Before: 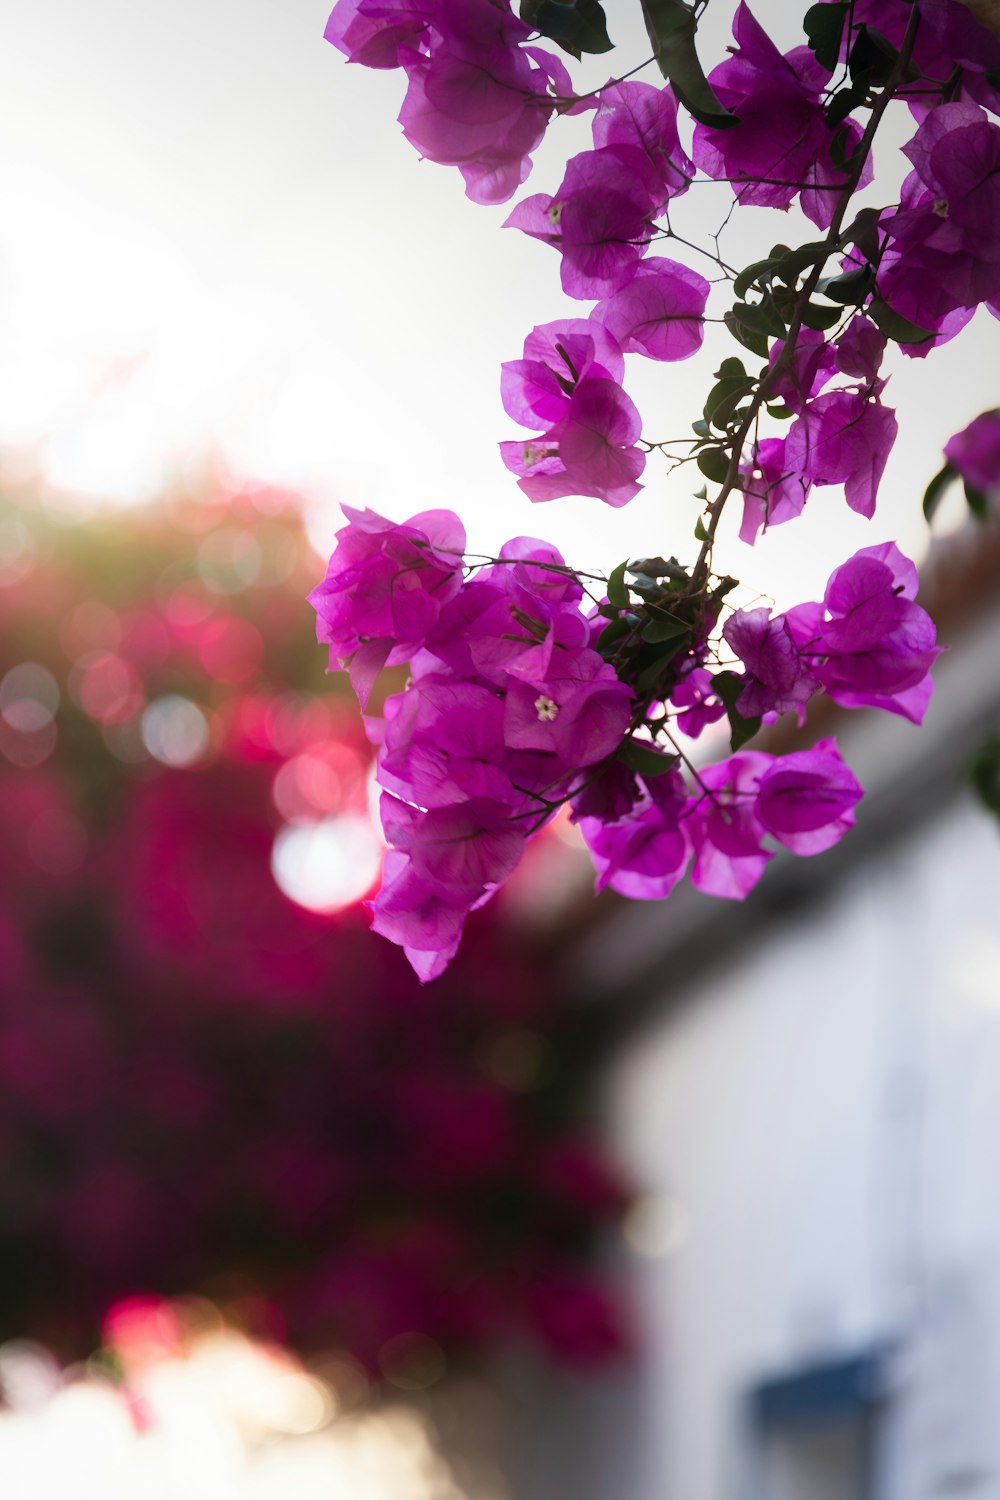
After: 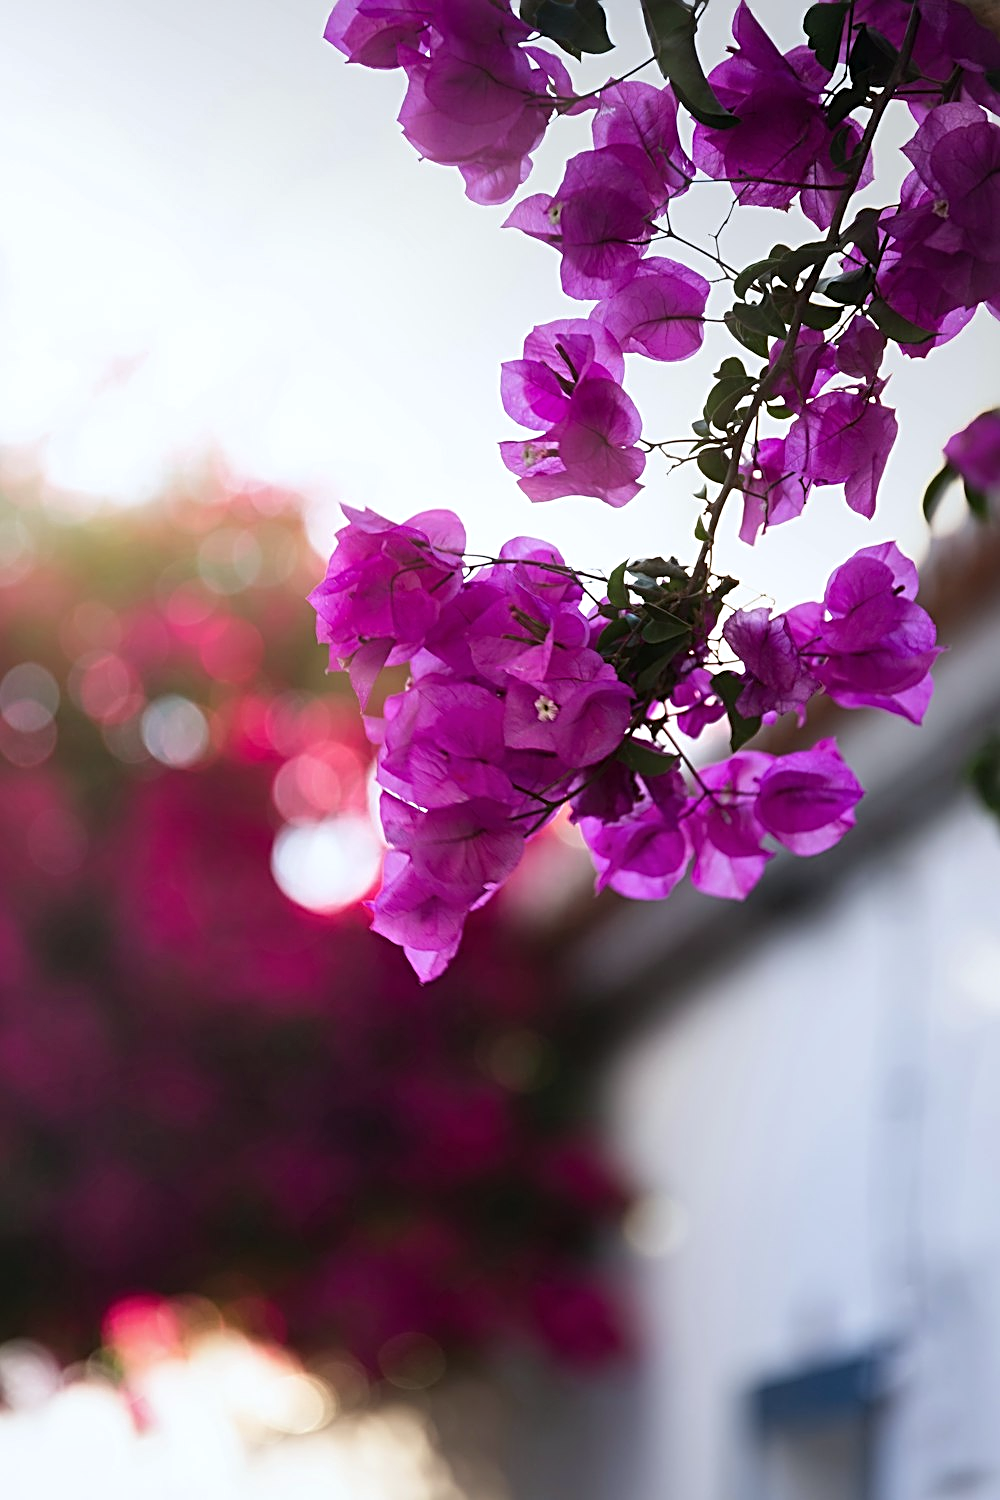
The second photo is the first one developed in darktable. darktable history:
white balance: red 0.98, blue 1.034
sharpen: radius 2.817, amount 0.715
shadows and highlights: shadows 37.27, highlights -28.18, soften with gaussian
